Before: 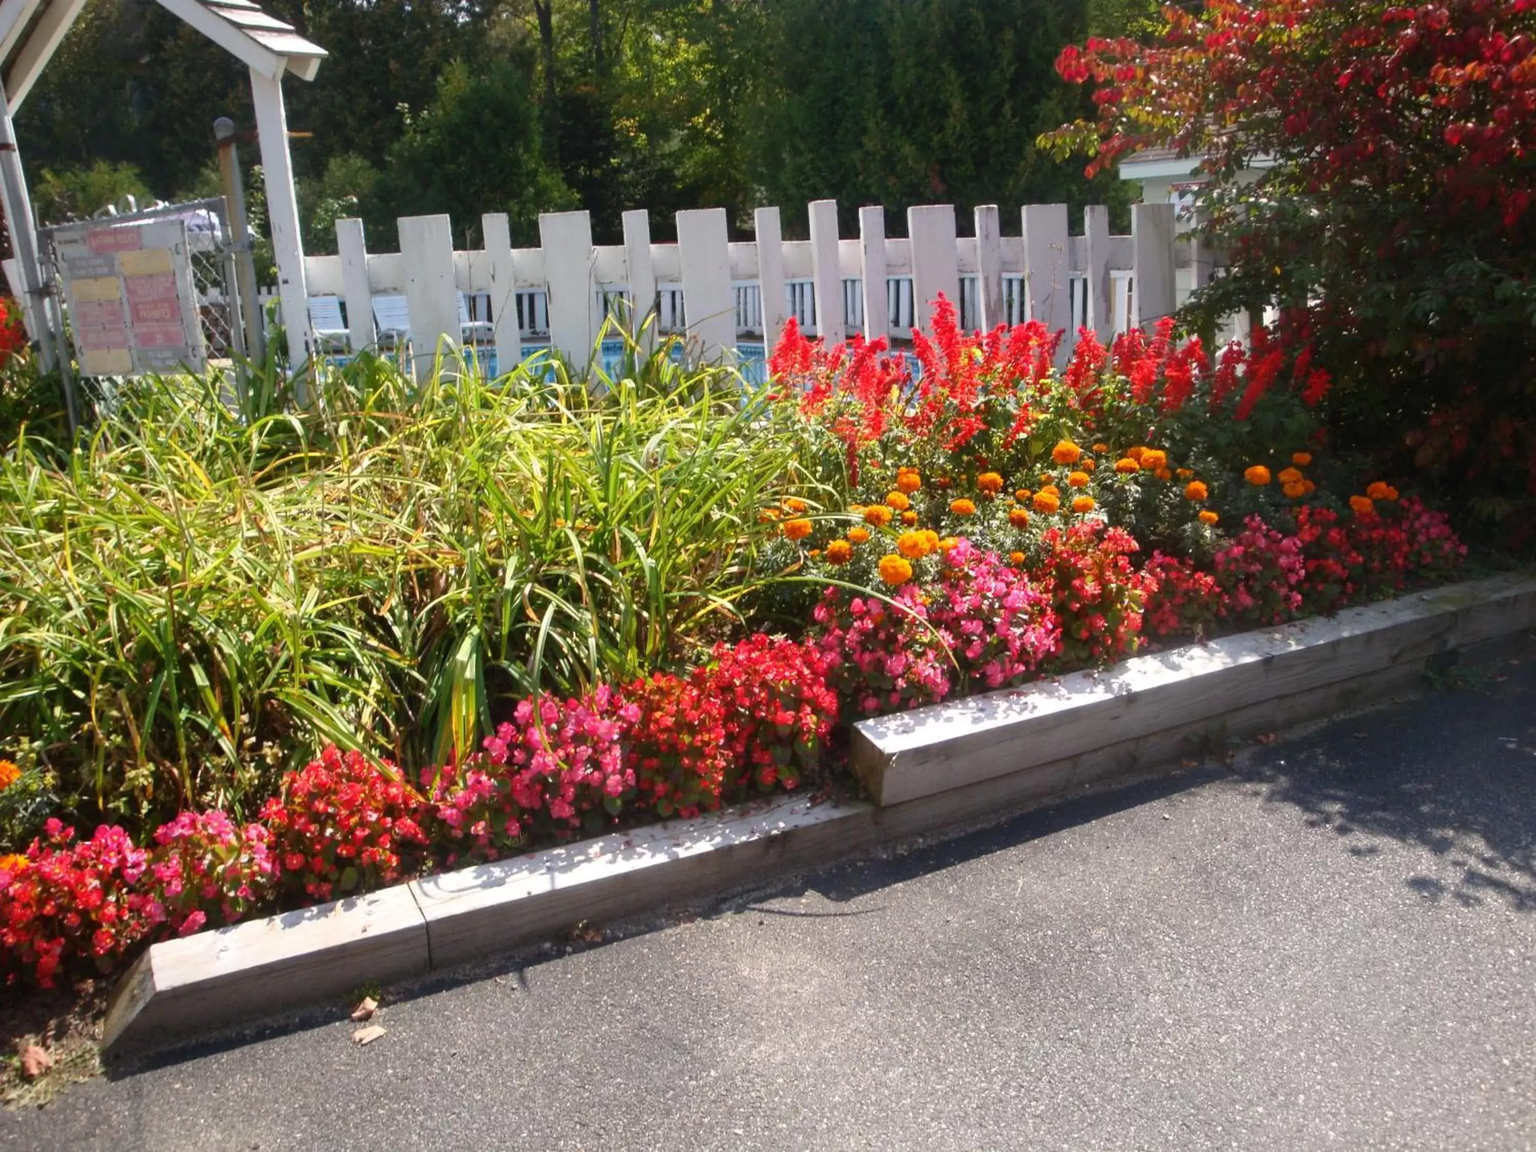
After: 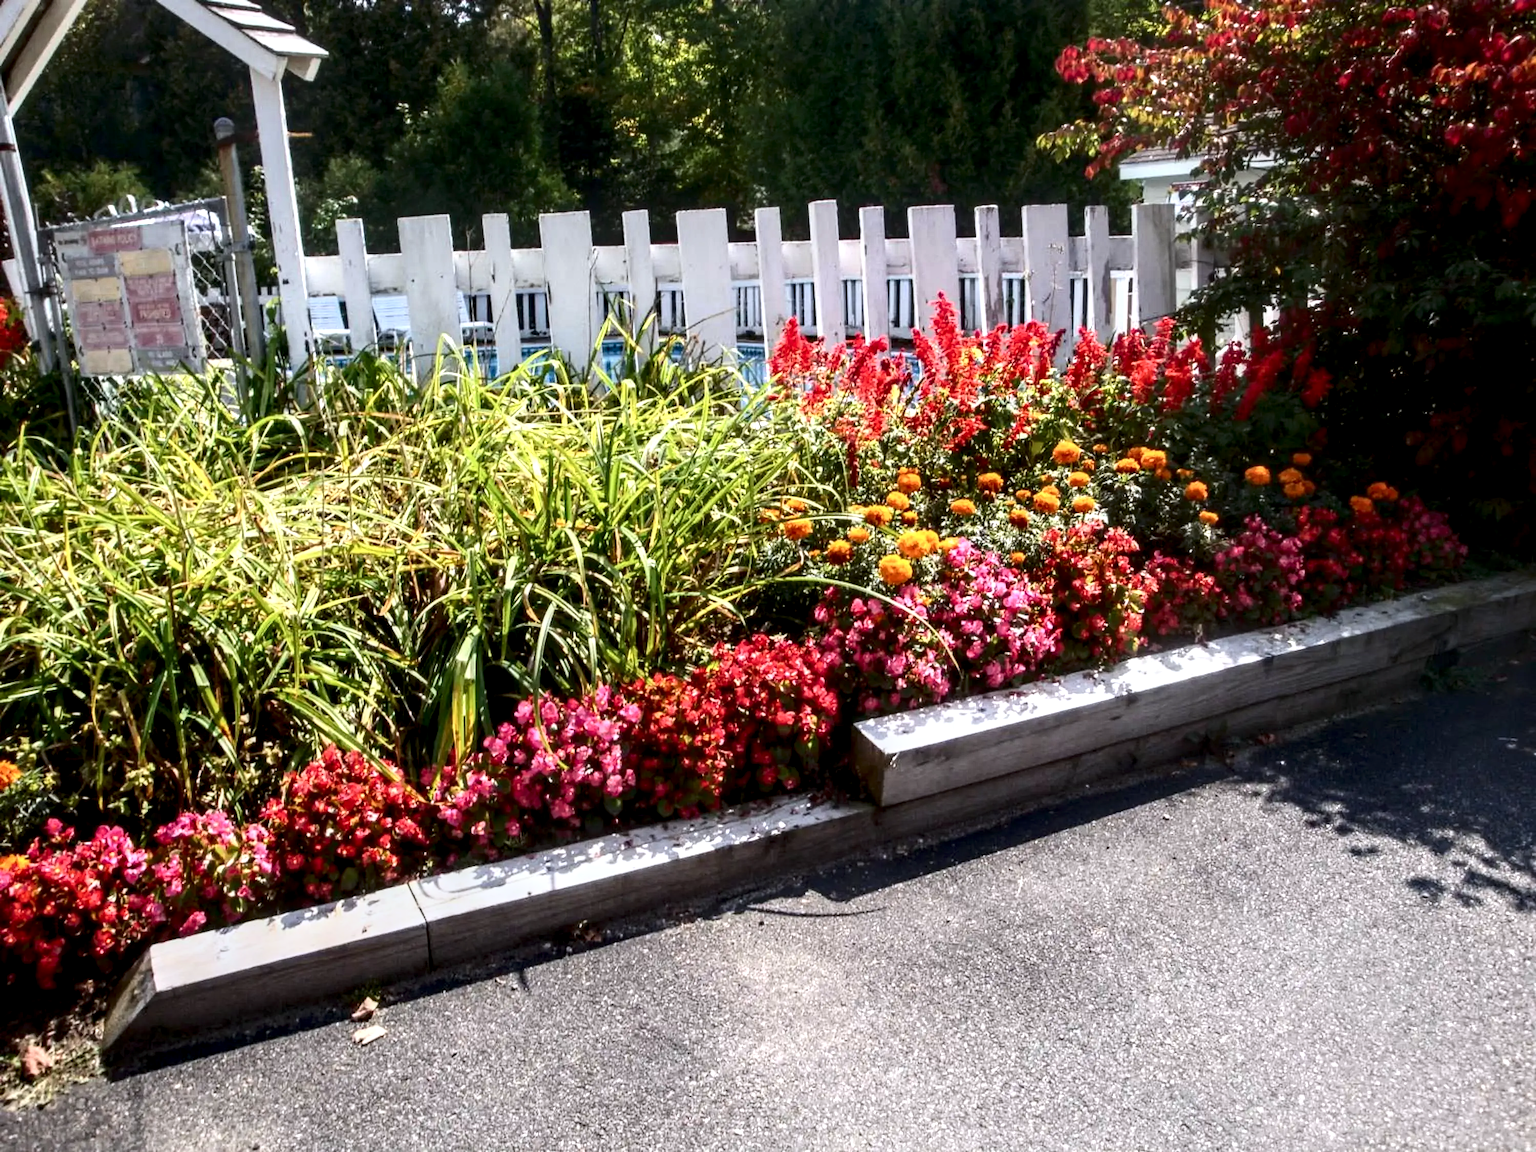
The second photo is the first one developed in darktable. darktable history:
contrast brightness saturation: contrast 0.28
white balance: red 0.983, blue 1.036
local contrast: detail 160%
